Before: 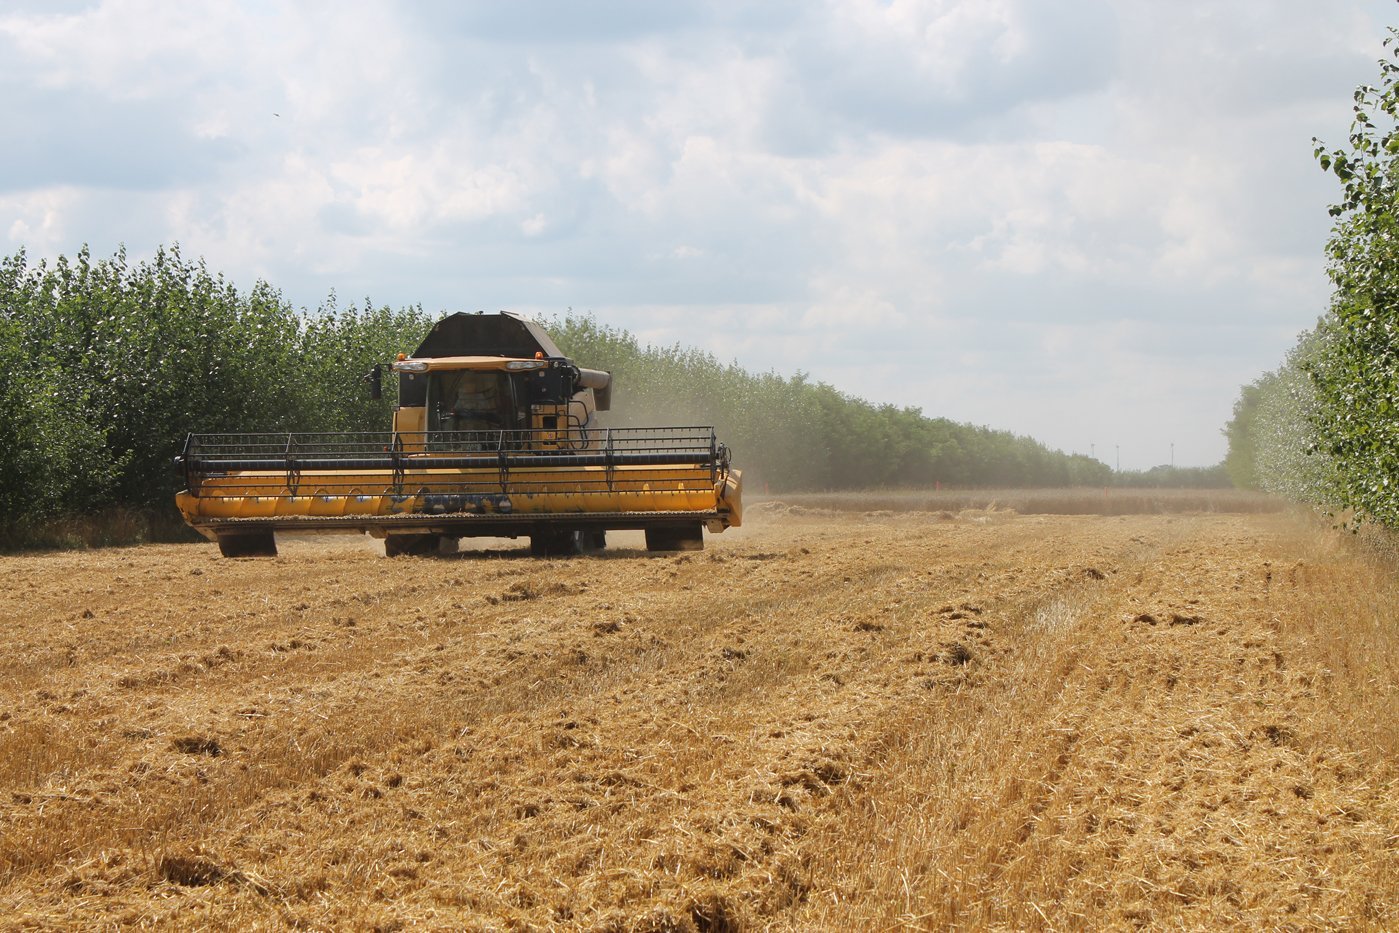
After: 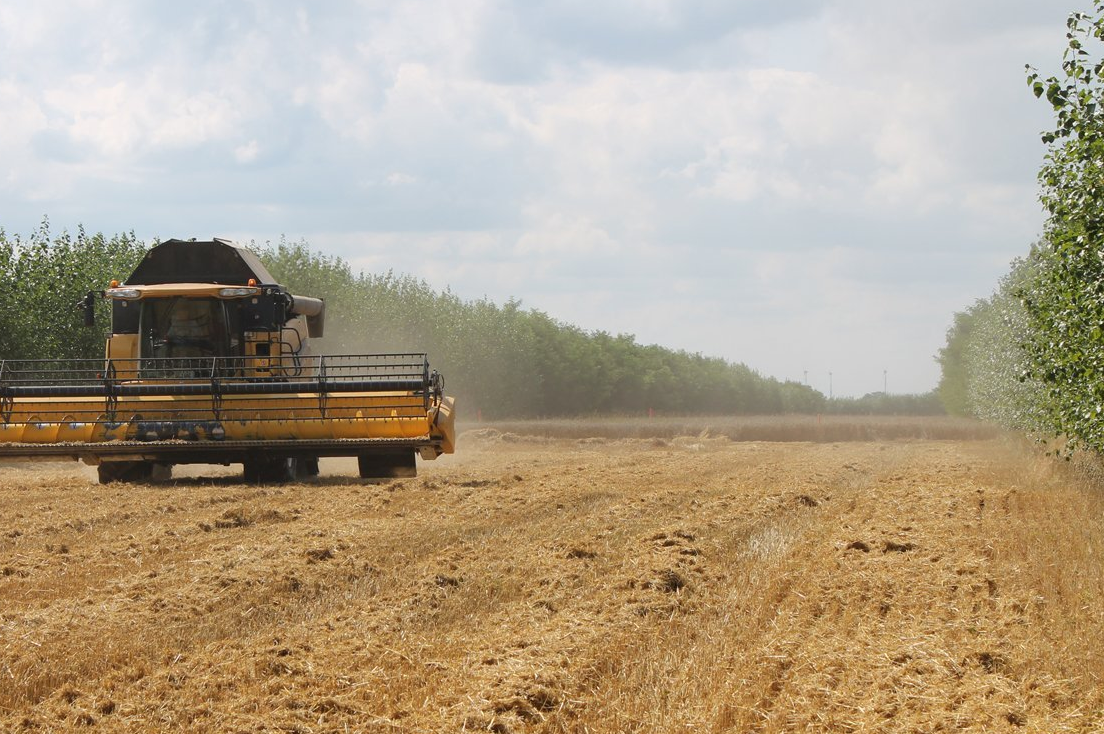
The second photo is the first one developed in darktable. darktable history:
crop and rotate: left 20.575%, top 7.865%, right 0.462%, bottom 13.464%
